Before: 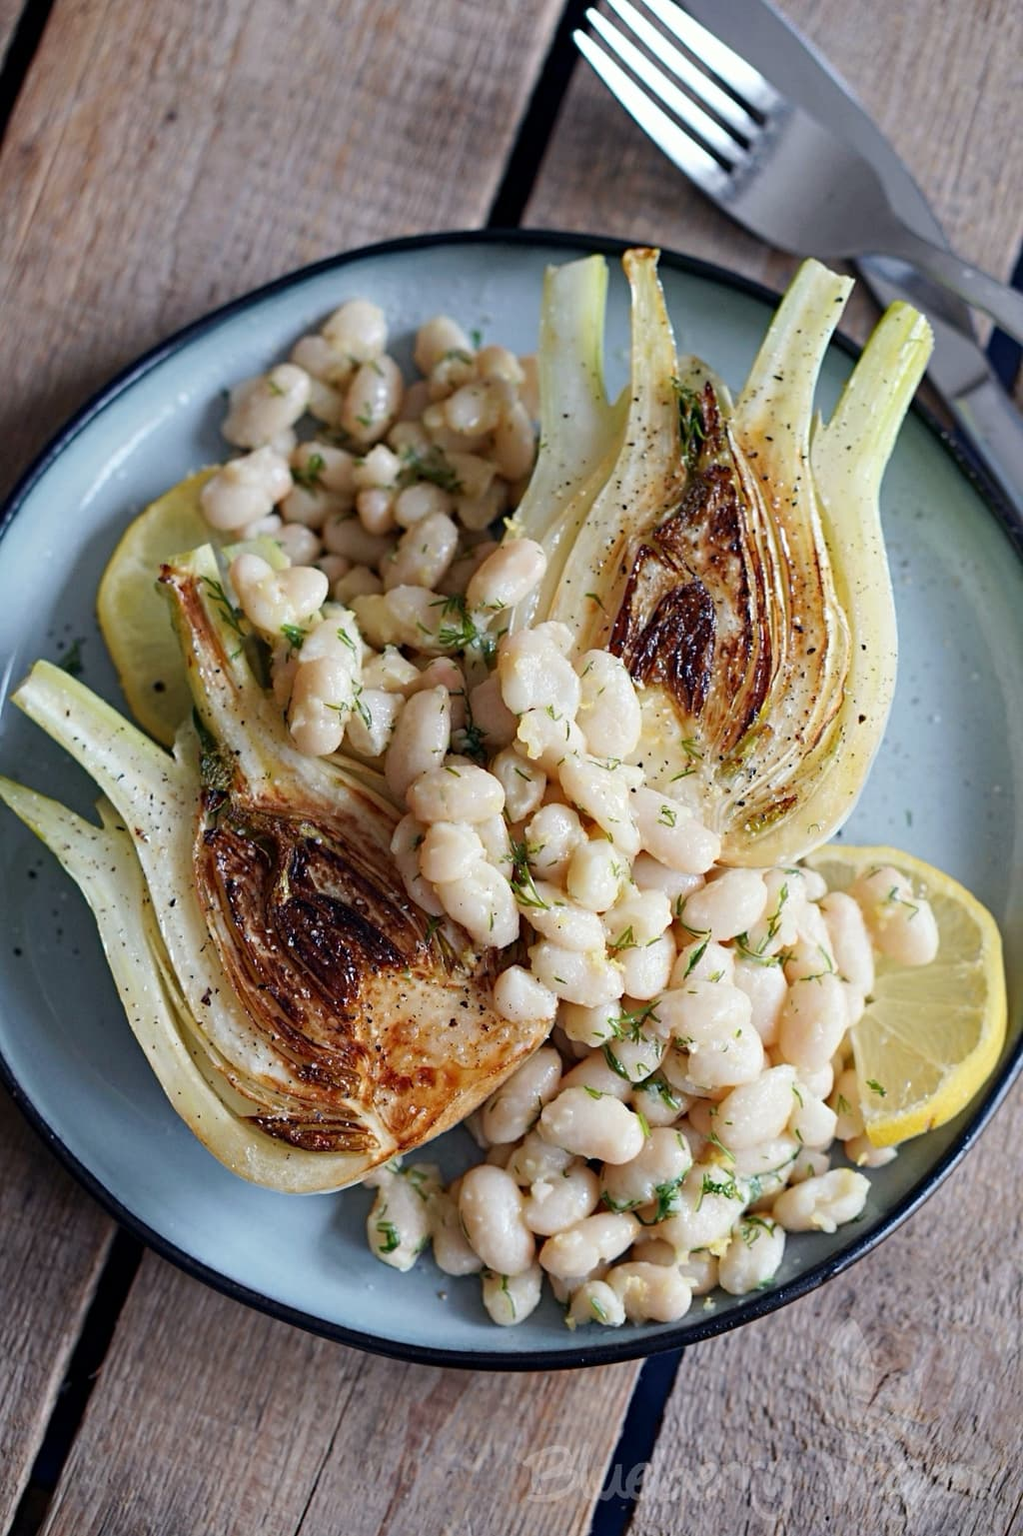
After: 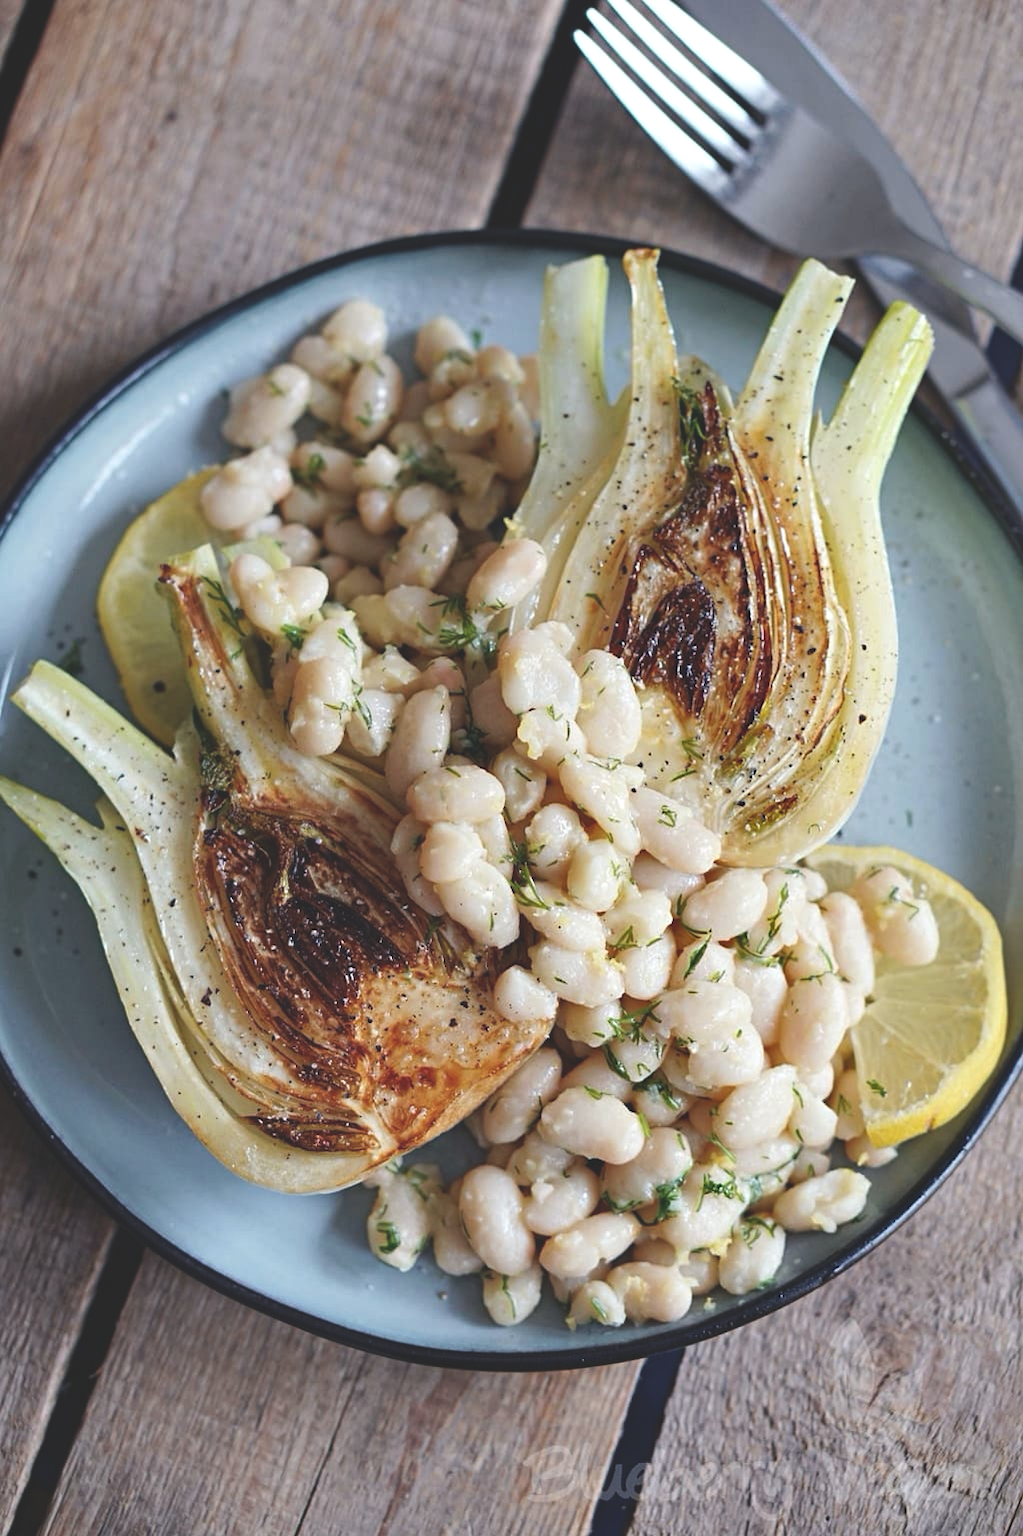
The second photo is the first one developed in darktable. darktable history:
shadows and highlights: radius 173.3, shadows 26.46, white point adjustment 3.05, highlights -68.58, highlights color adjustment 49.05%, soften with gaussian
exposure: black level correction -0.021, exposure -0.032 EV, compensate highlight preservation false
